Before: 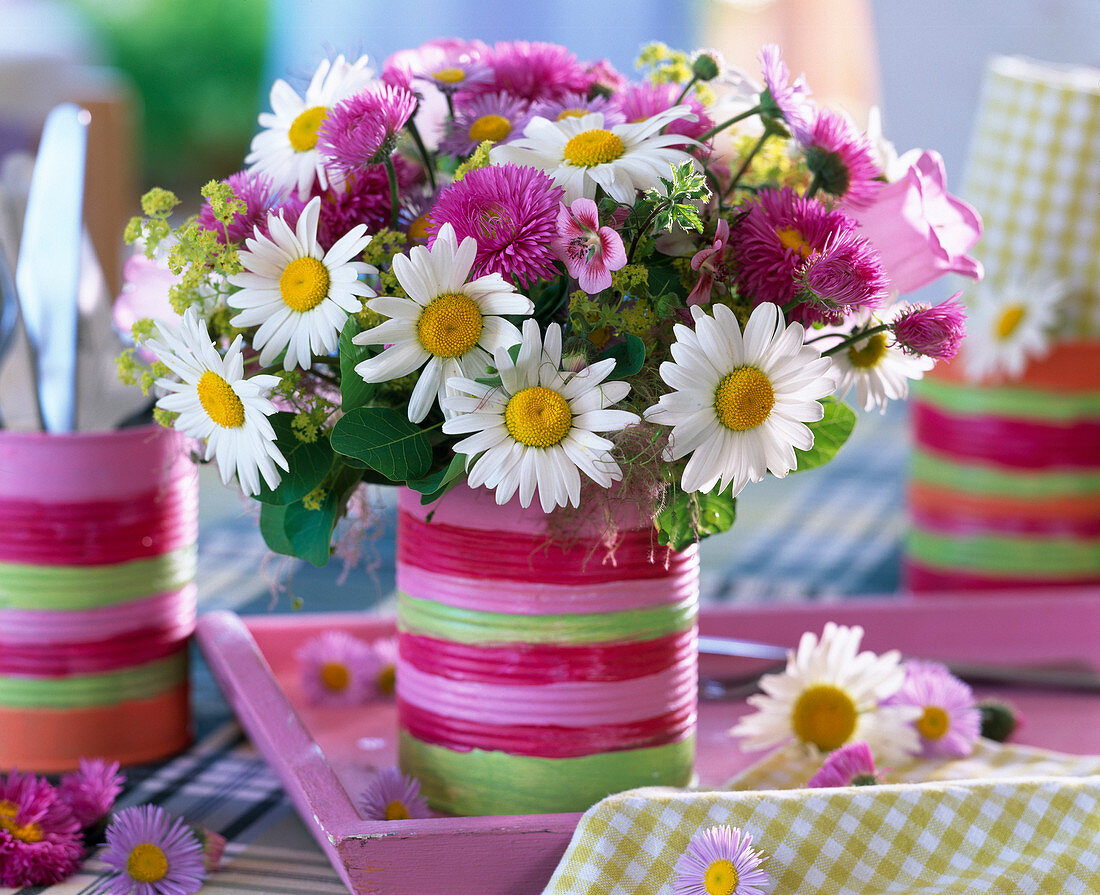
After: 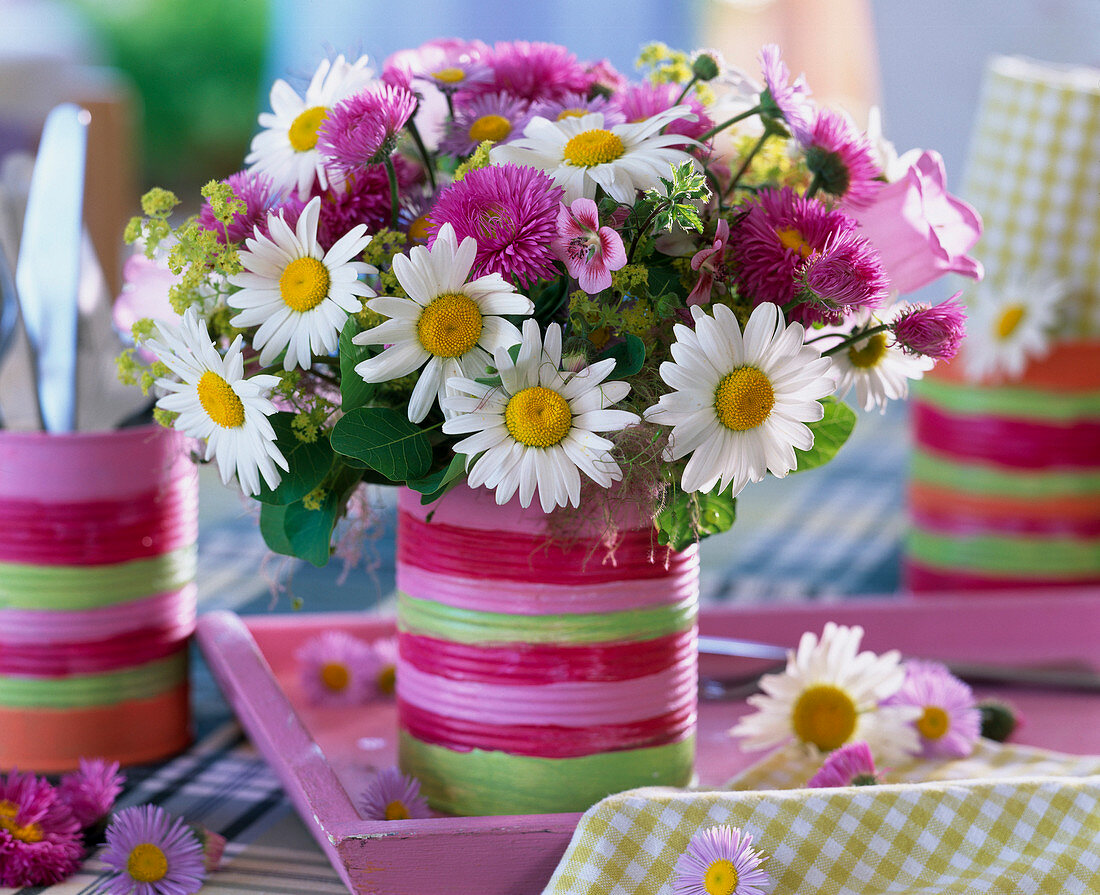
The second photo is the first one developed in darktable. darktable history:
exposure: black level correction 0.001, exposure -0.124 EV, compensate exposure bias true, compensate highlight preservation false
